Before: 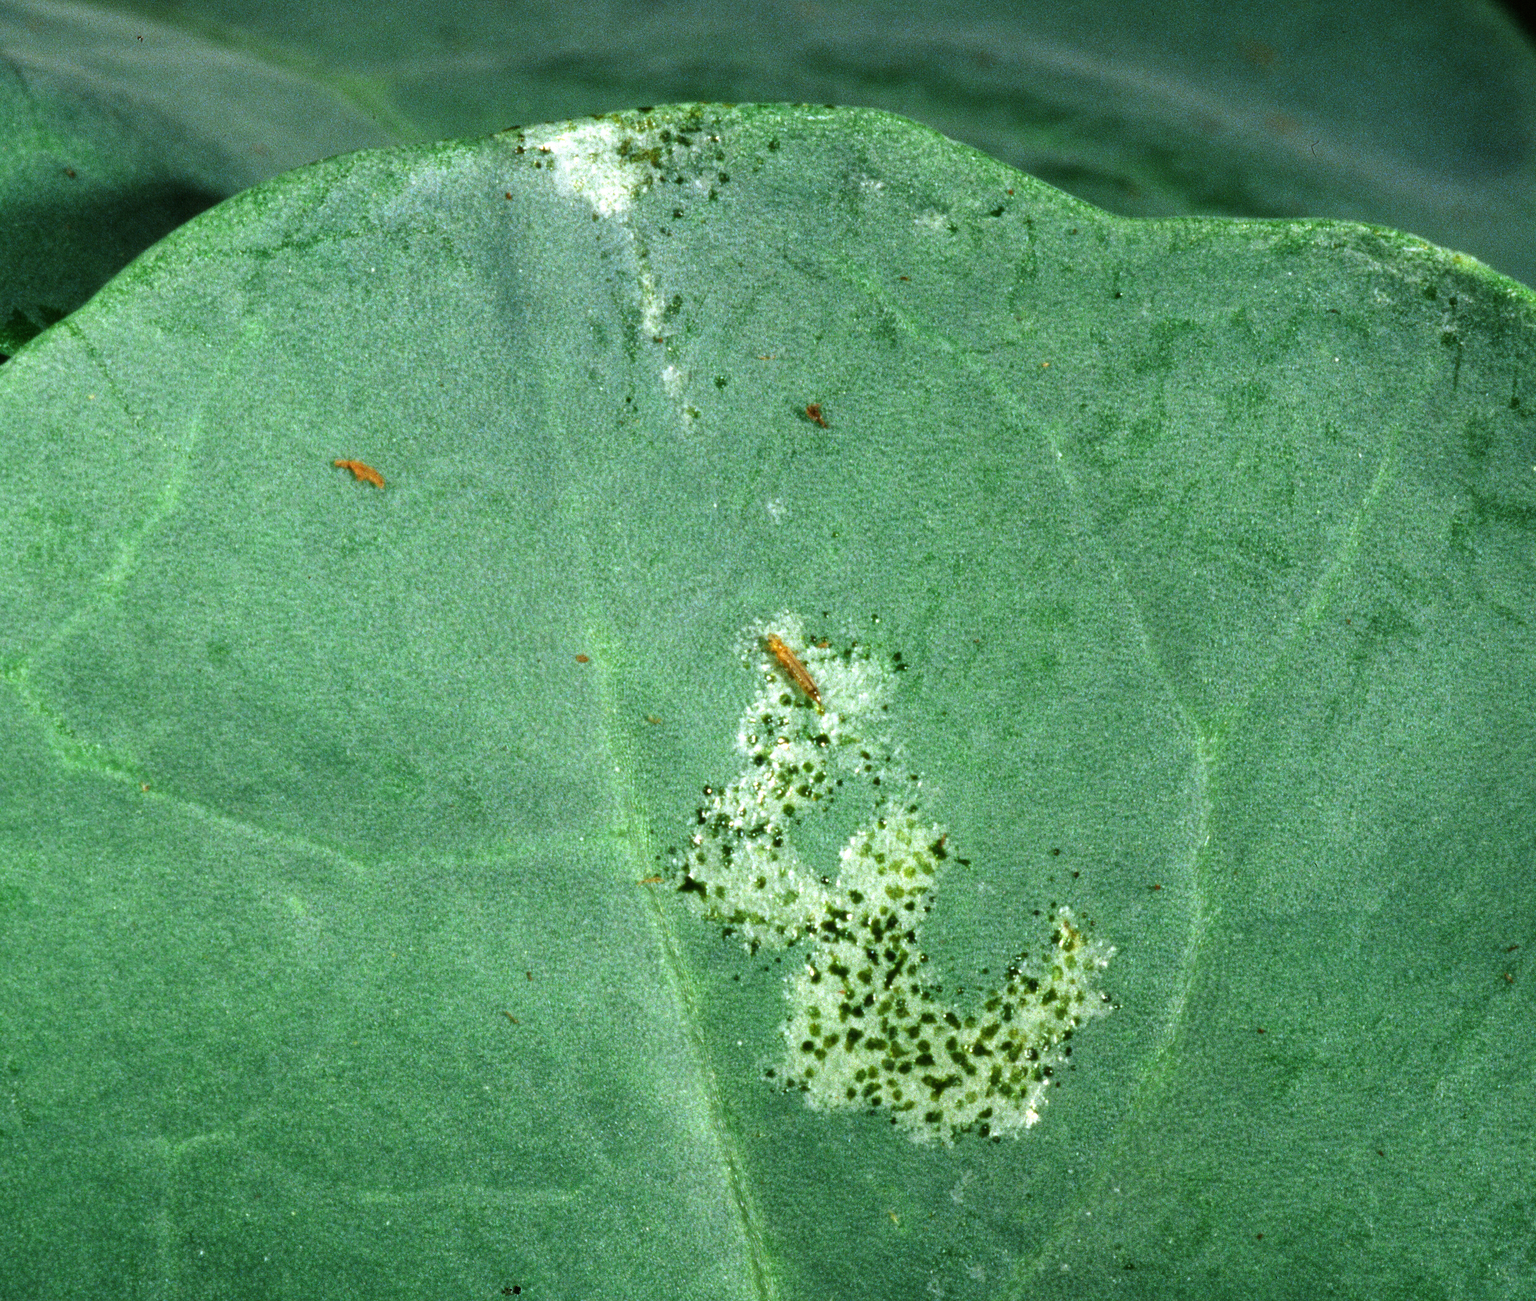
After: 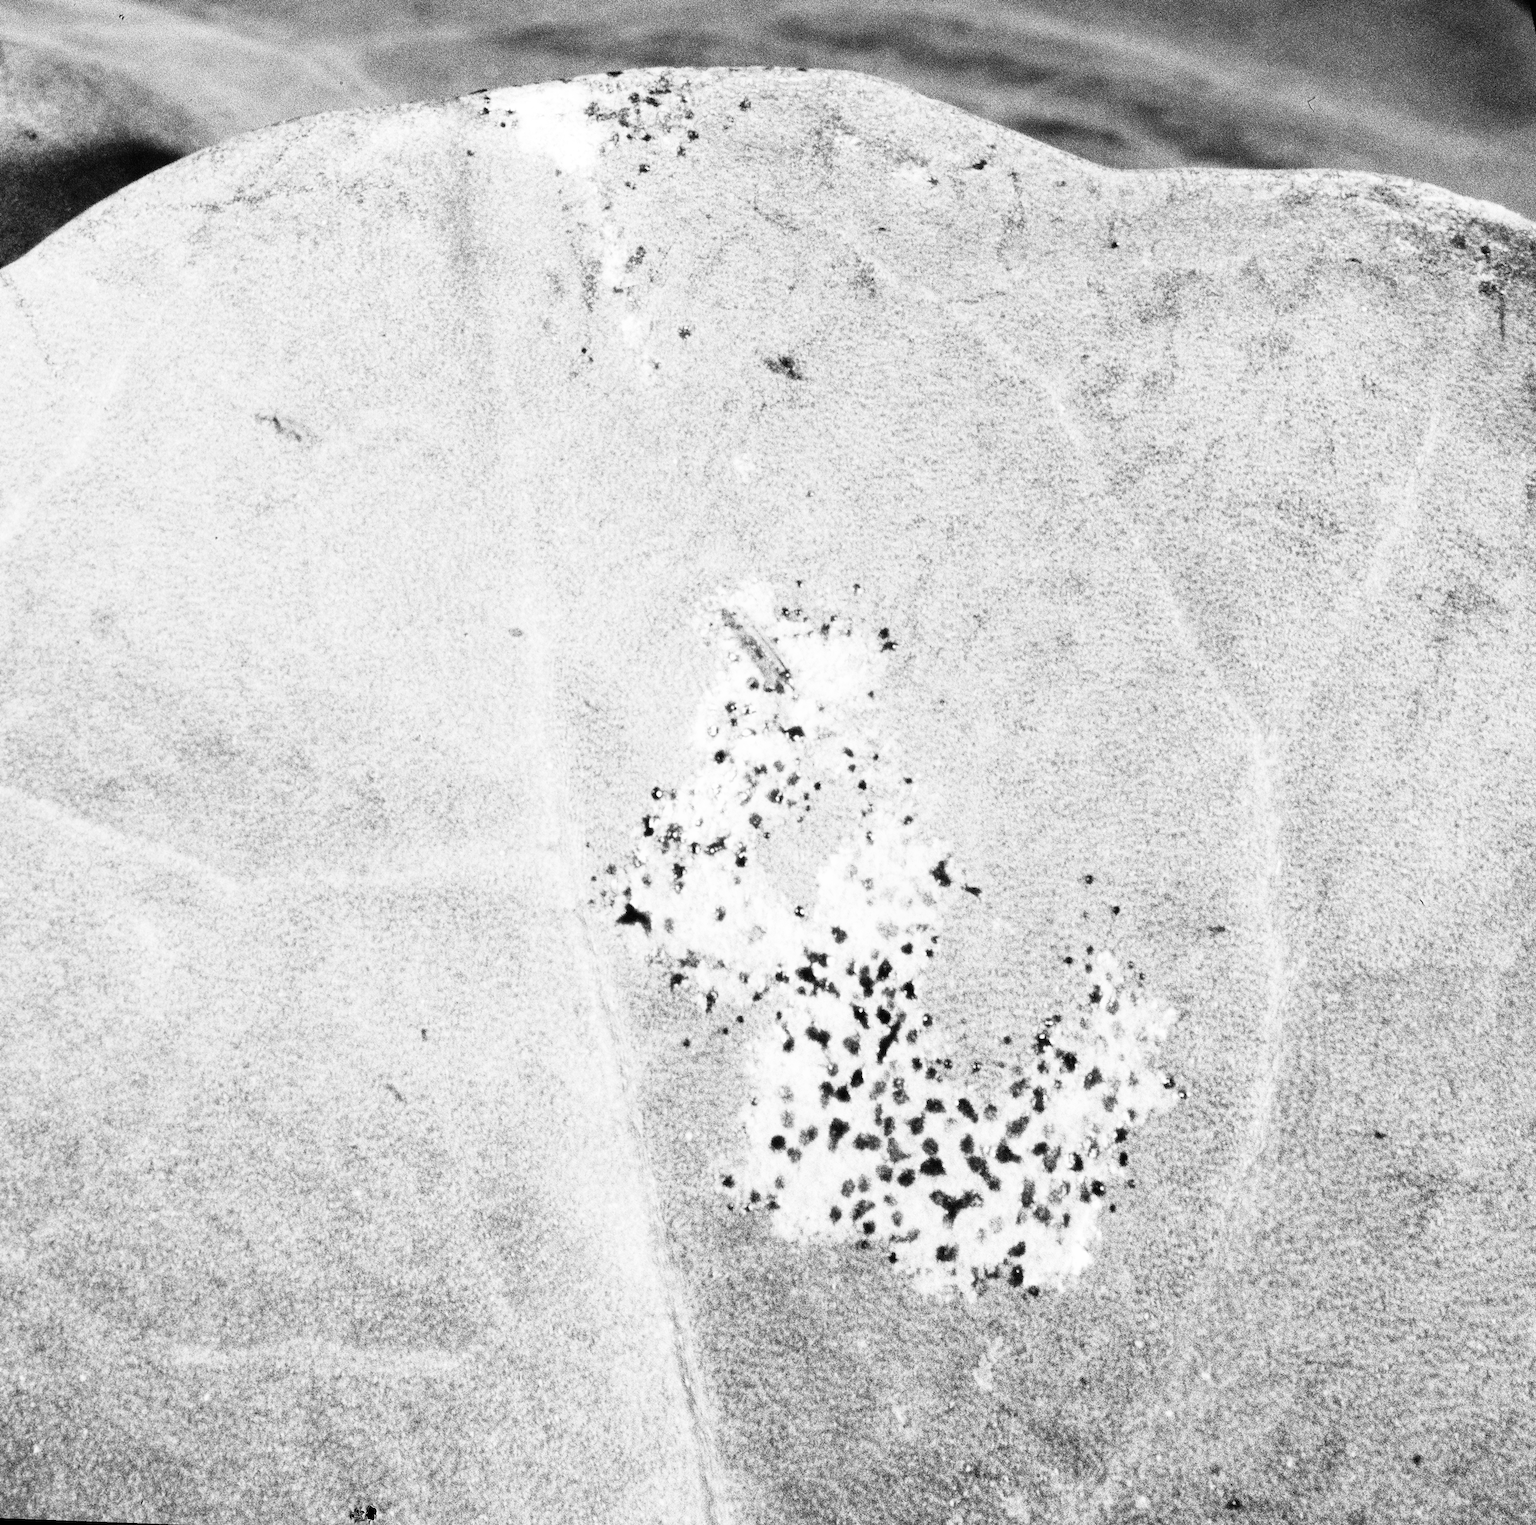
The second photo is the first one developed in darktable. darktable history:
rotate and perspective: rotation 0.72°, lens shift (vertical) -0.352, lens shift (horizontal) -0.051, crop left 0.152, crop right 0.859, crop top 0.019, crop bottom 0.964
rgb curve: curves: ch0 [(0, 0) (0.21, 0.15) (0.24, 0.21) (0.5, 0.75) (0.75, 0.96) (0.89, 0.99) (1, 1)]; ch1 [(0, 0.02) (0.21, 0.13) (0.25, 0.2) (0.5, 0.67) (0.75, 0.9) (0.89, 0.97) (1, 1)]; ch2 [(0, 0.02) (0.21, 0.13) (0.25, 0.2) (0.5, 0.67) (0.75, 0.9) (0.89, 0.97) (1, 1)], compensate middle gray true
monochrome: on, module defaults
exposure: exposure 0.178 EV, compensate exposure bias true, compensate highlight preservation false
